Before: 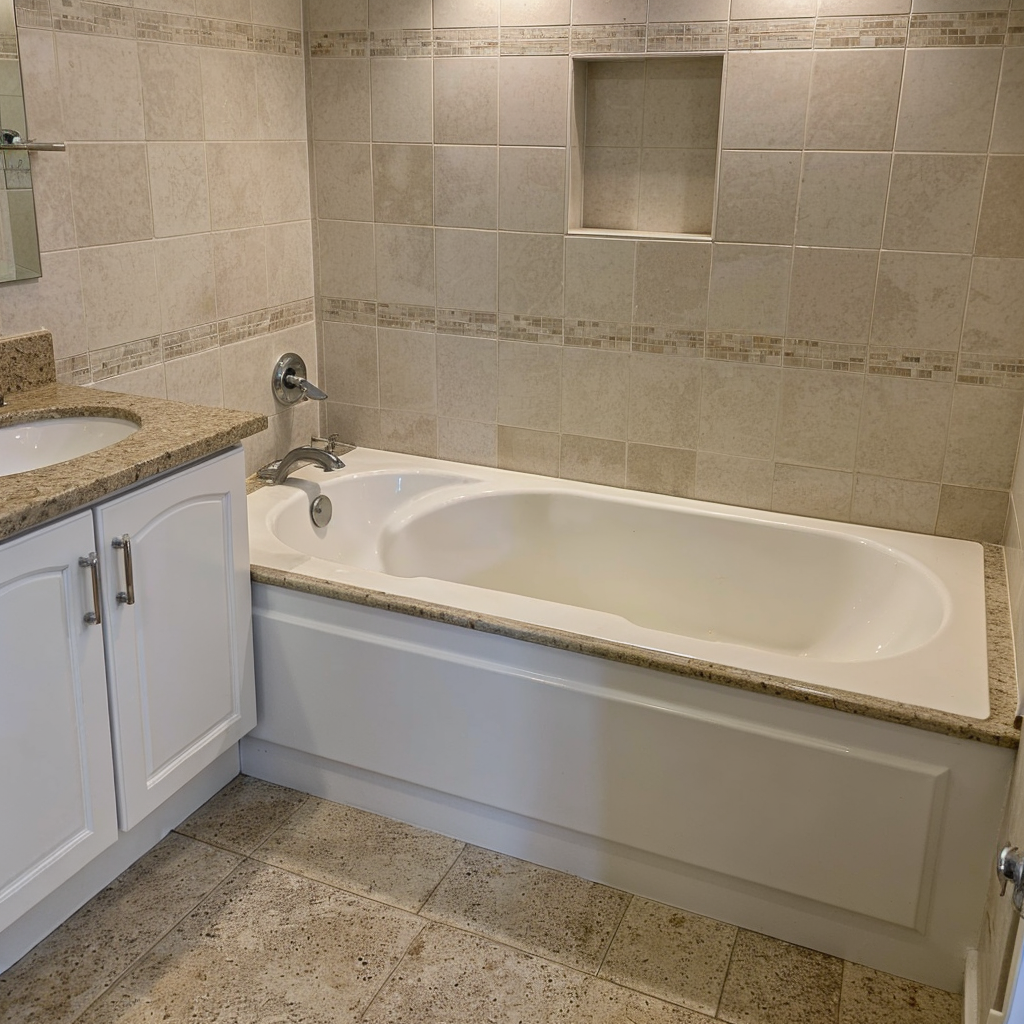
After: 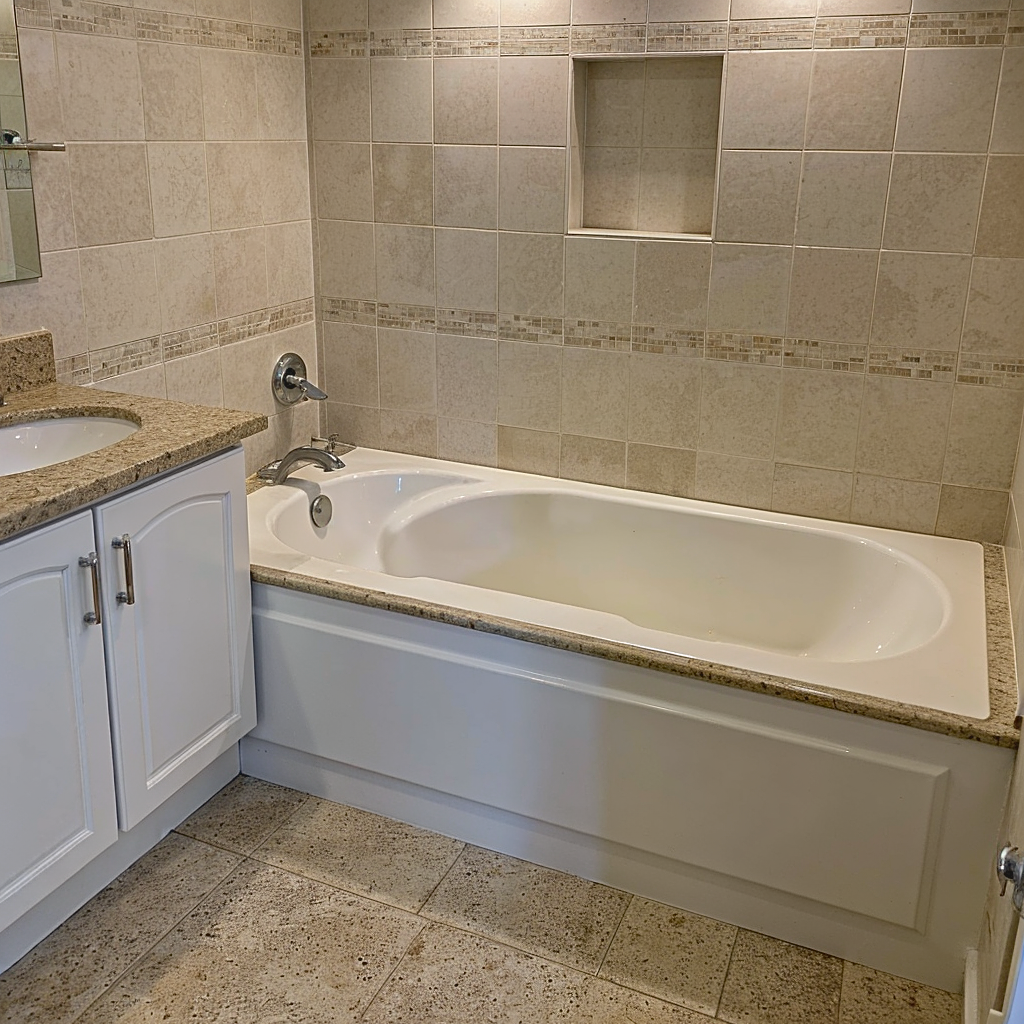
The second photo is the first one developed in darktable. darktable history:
haze removal: compatibility mode true, adaptive false
tone curve: curves: ch0 [(0, 0.068) (1, 0.961)], color space Lab, independent channels, preserve colors none
sharpen: on, module defaults
